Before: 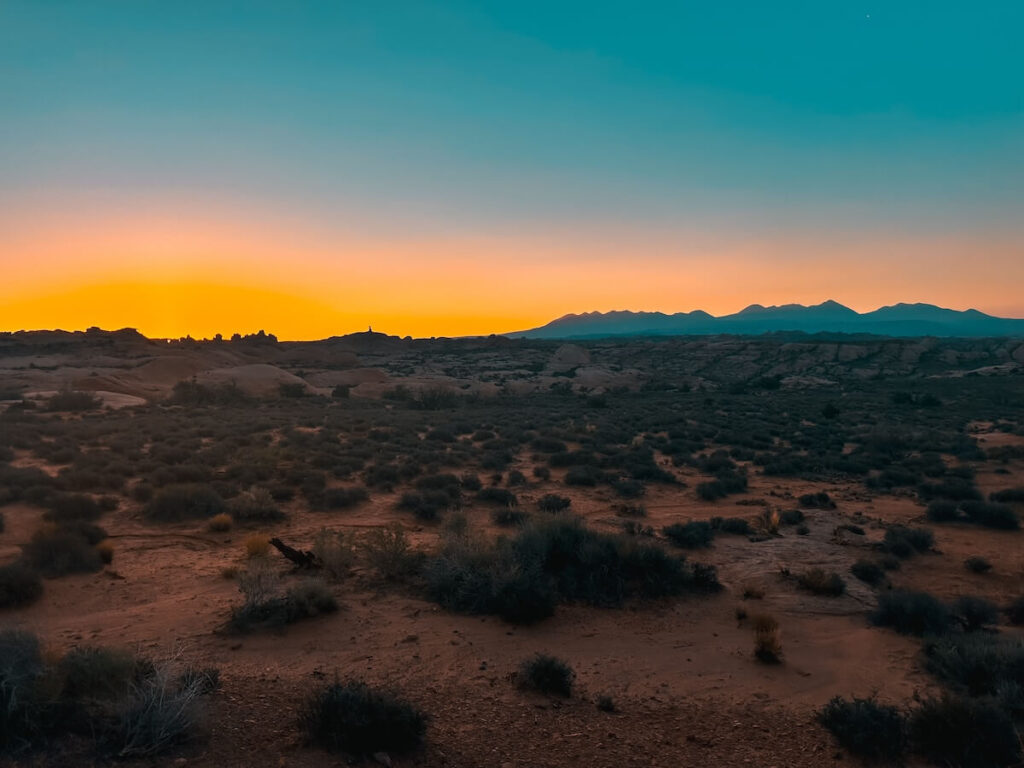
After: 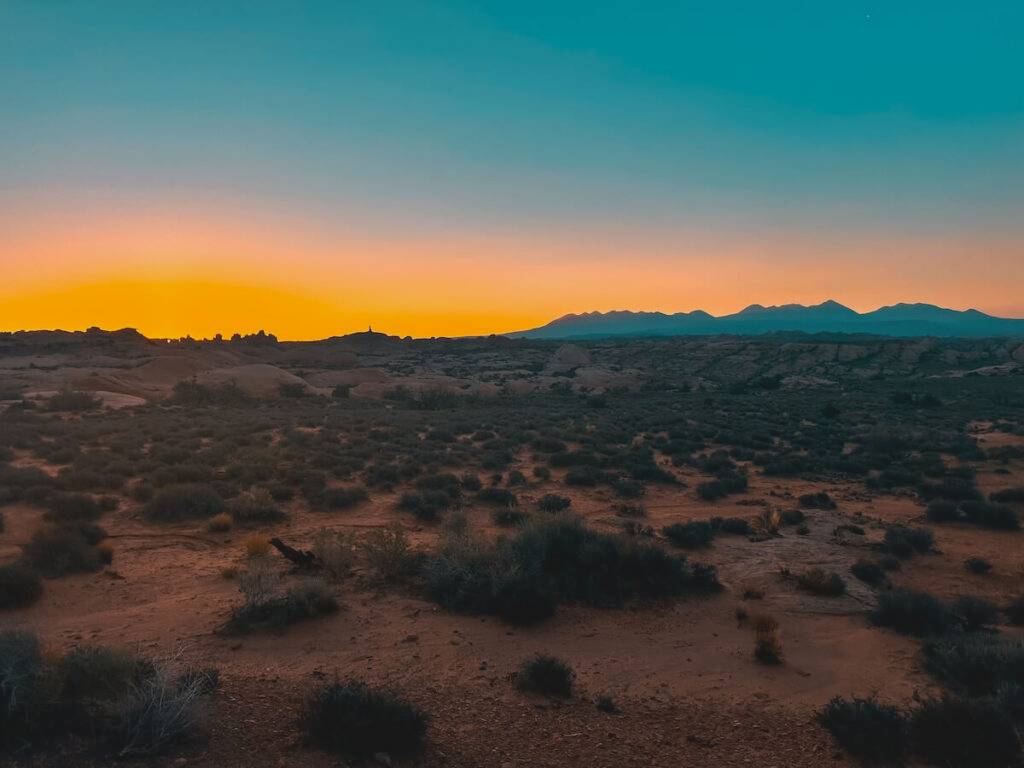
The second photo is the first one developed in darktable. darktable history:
contrast brightness saturation: contrast -0.12
